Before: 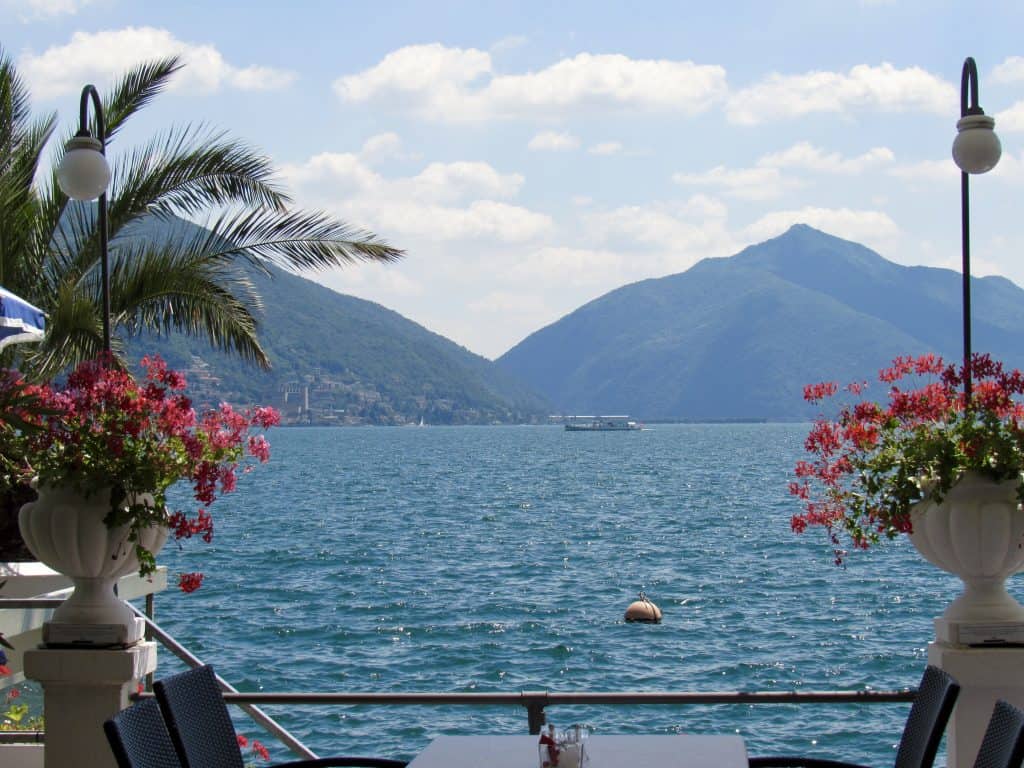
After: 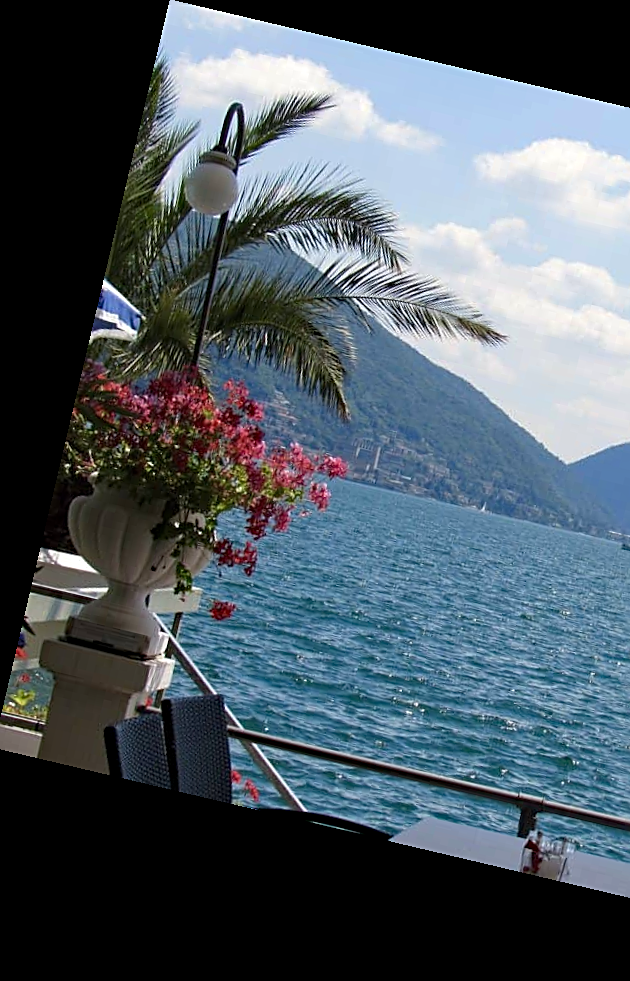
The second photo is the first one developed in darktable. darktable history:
shadows and highlights: shadows 12, white point adjustment 1.2, highlights -0.36, soften with gaussian
crop: left 0.587%, right 45.588%, bottom 0.086%
haze removal: compatibility mode true, adaptive false
sharpen: on, module defaults
rotate and perspective: rotation 13.27°, automatic cropping off
